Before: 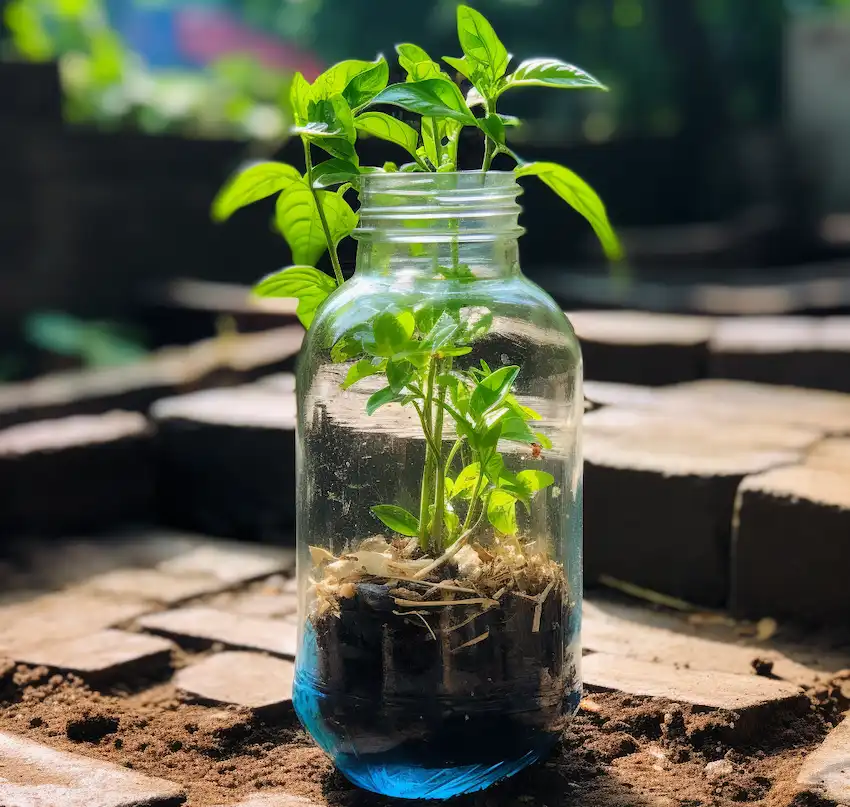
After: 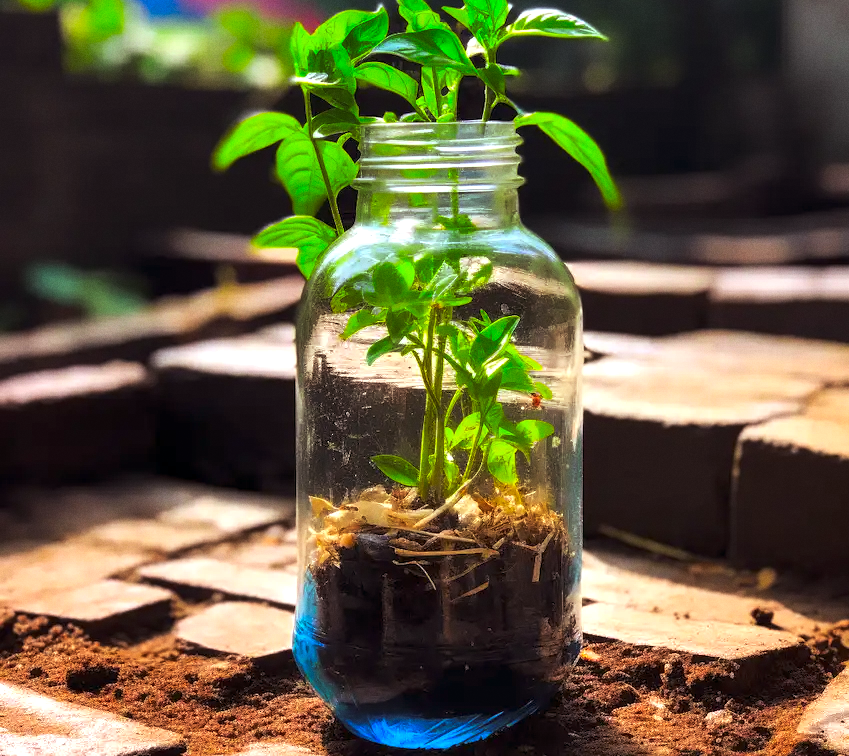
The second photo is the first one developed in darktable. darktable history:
exposure: black level correction 0.001, exposure 0.5 EV, compensate exposure bias true, compensate highlight preservation false
crop and rotate: top 6.25%
tone curve: curves: ch0 [(0, 0) (0.536, 0.402) (1, 1)], preserve colors none
vibrance: vibrance 100%
grain: coarseness 0.09 ISO, strength 16.61%
rgb levels: mode RGB, independent channels, levels [[0, 0.474, 1], [0, 0.5, 1], [0, 0.5, 1]]
